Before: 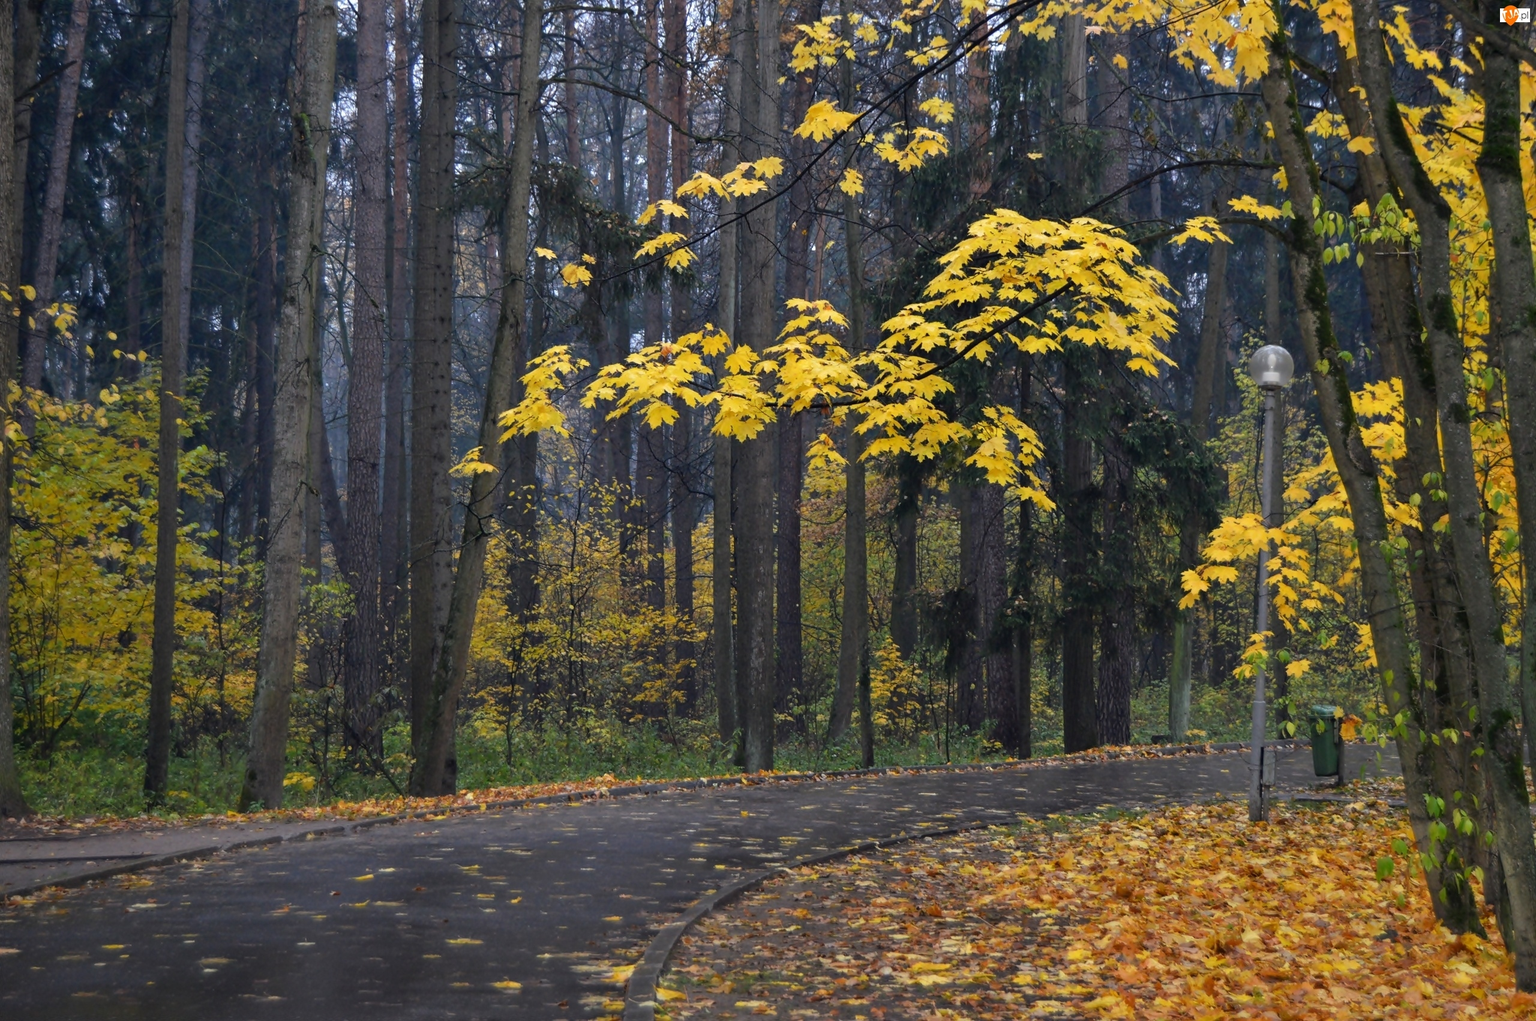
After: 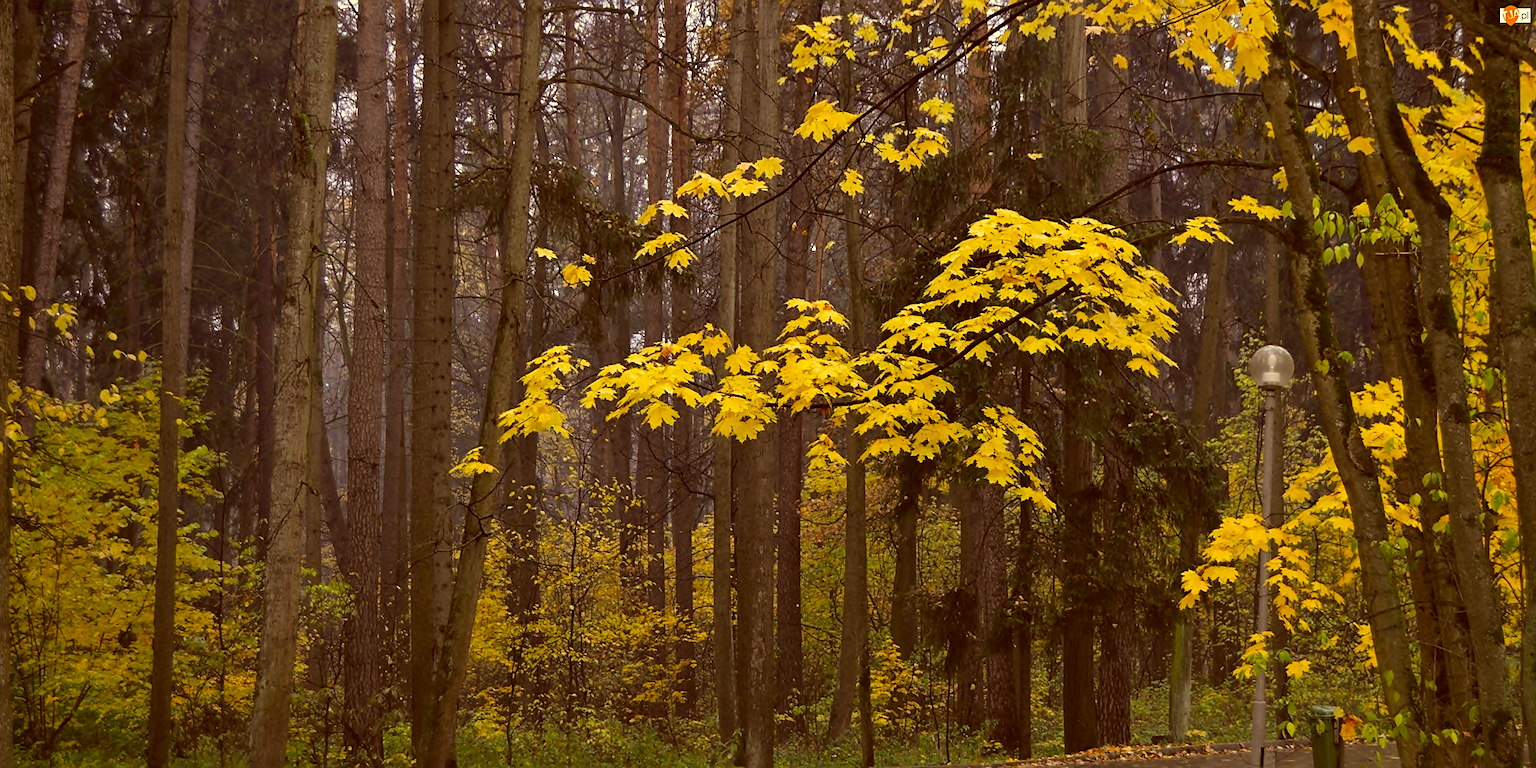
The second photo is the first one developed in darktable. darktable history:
color correction: highlights a* 1.05, highlights b* 23.93, shadows a* 15.58, shadows b* 24.87
crop: bottom 24.766%
sharpen: on, module defaults
